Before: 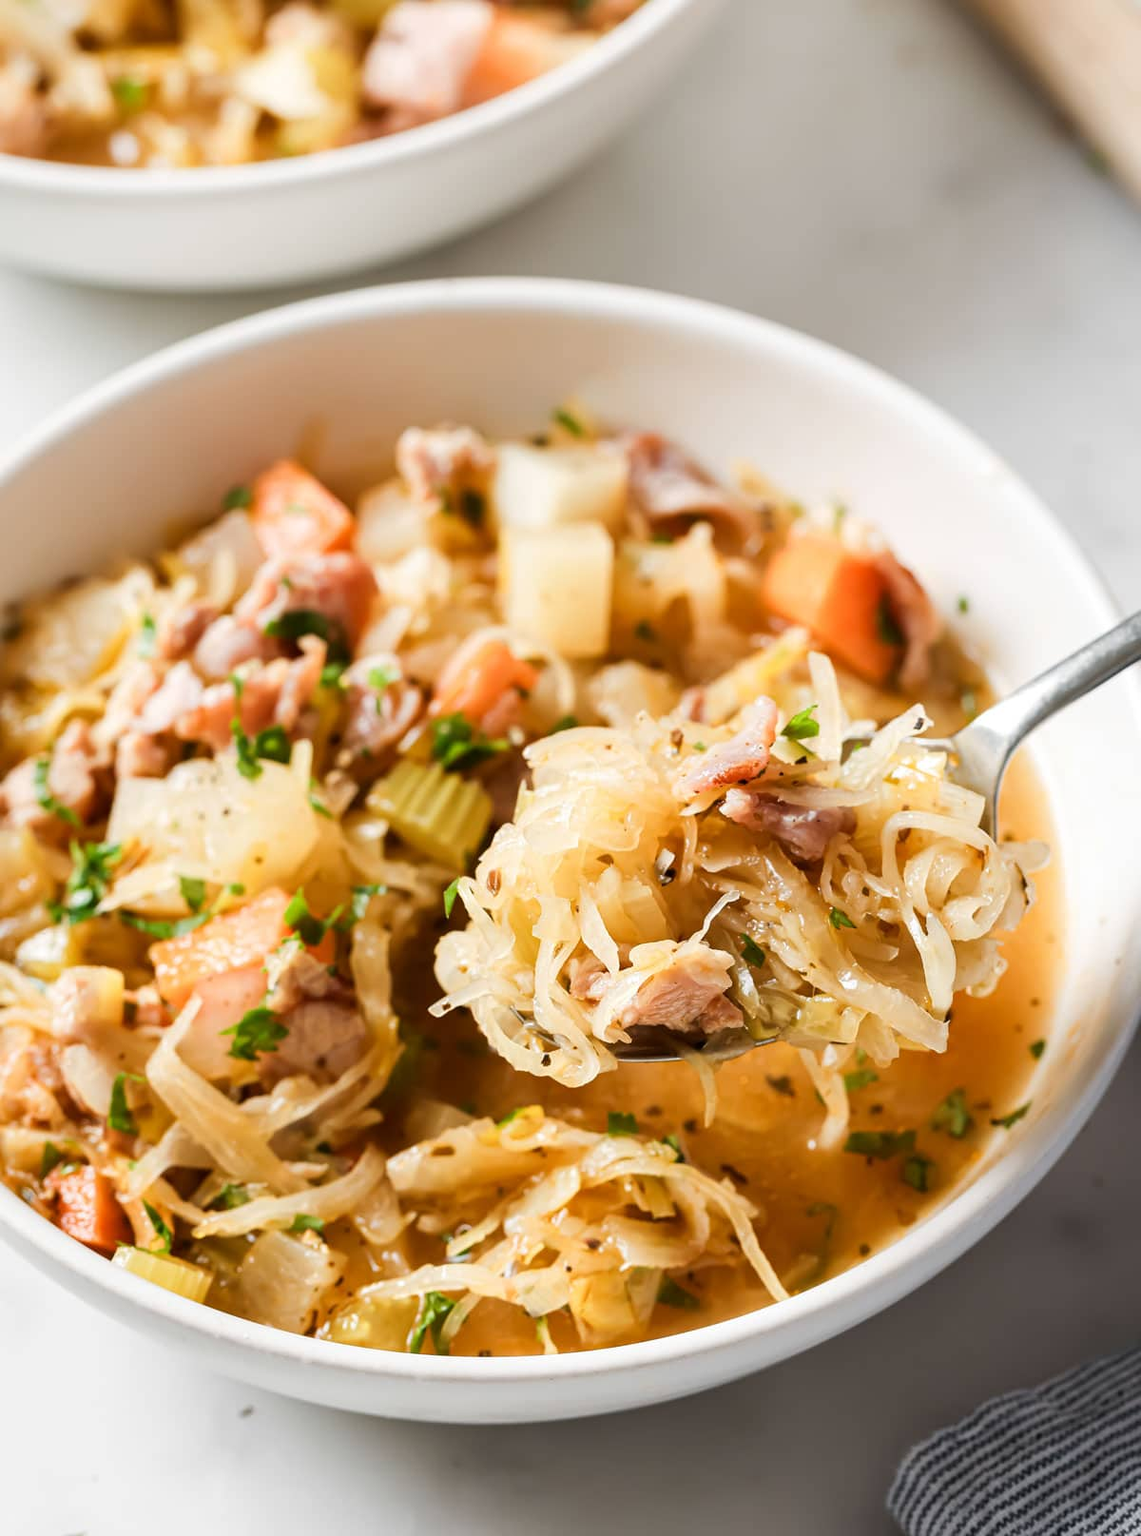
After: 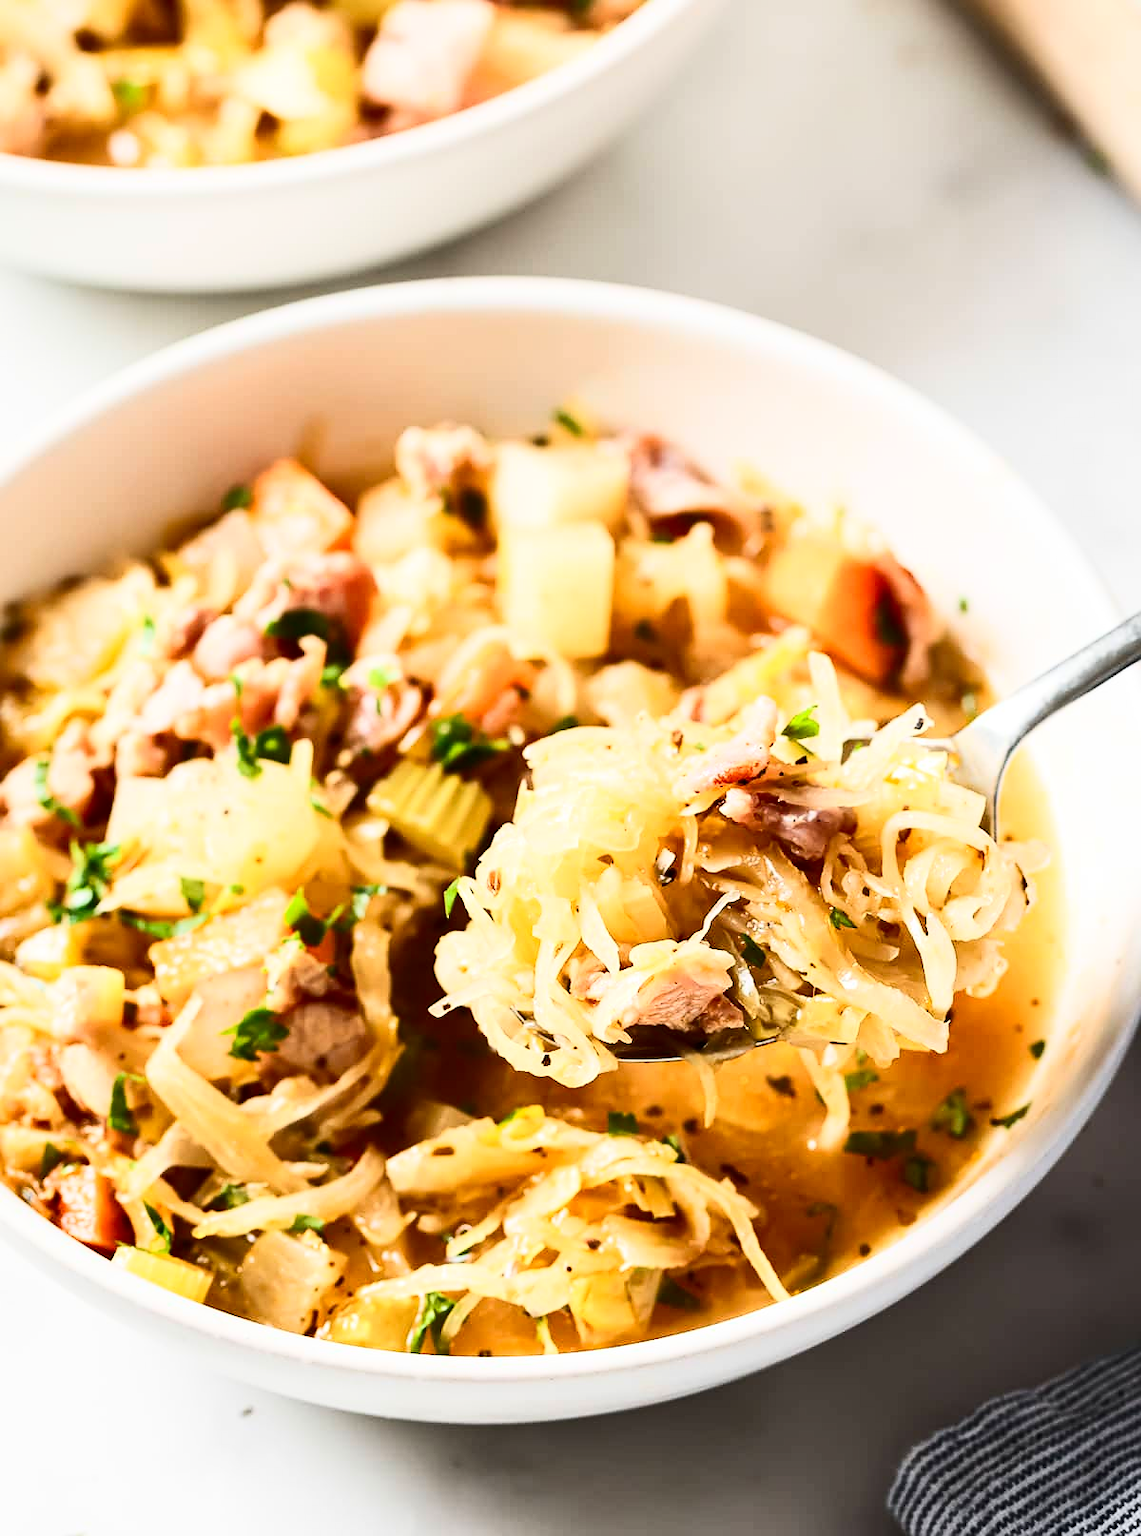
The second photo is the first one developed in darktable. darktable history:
sharpen: radius 0.975, amount 0.606
contrast brightness saturation: contrast 0.405, brightness 0.104, saturation 0.214
